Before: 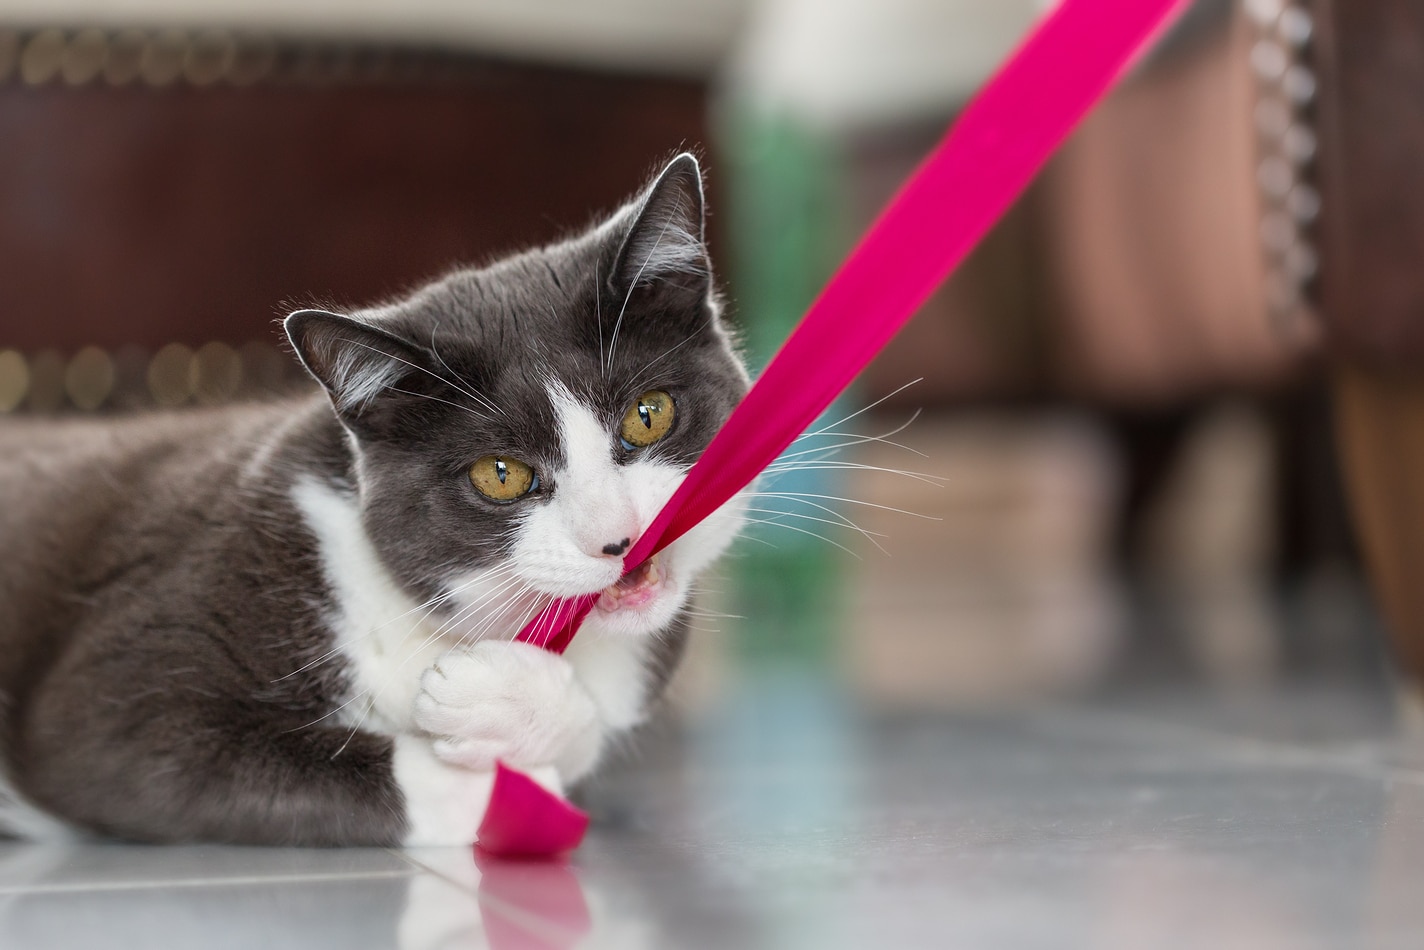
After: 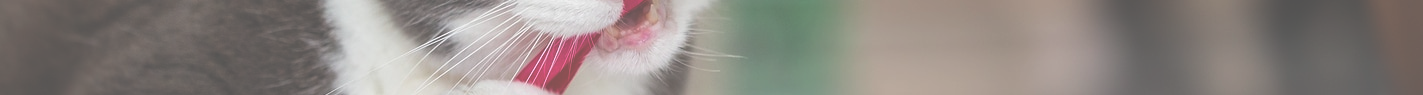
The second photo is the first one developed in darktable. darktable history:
crop and rotate: top 59.084%, bottom 30.916%
exposure: black level correction -0.087, compensate highlight preservation false
